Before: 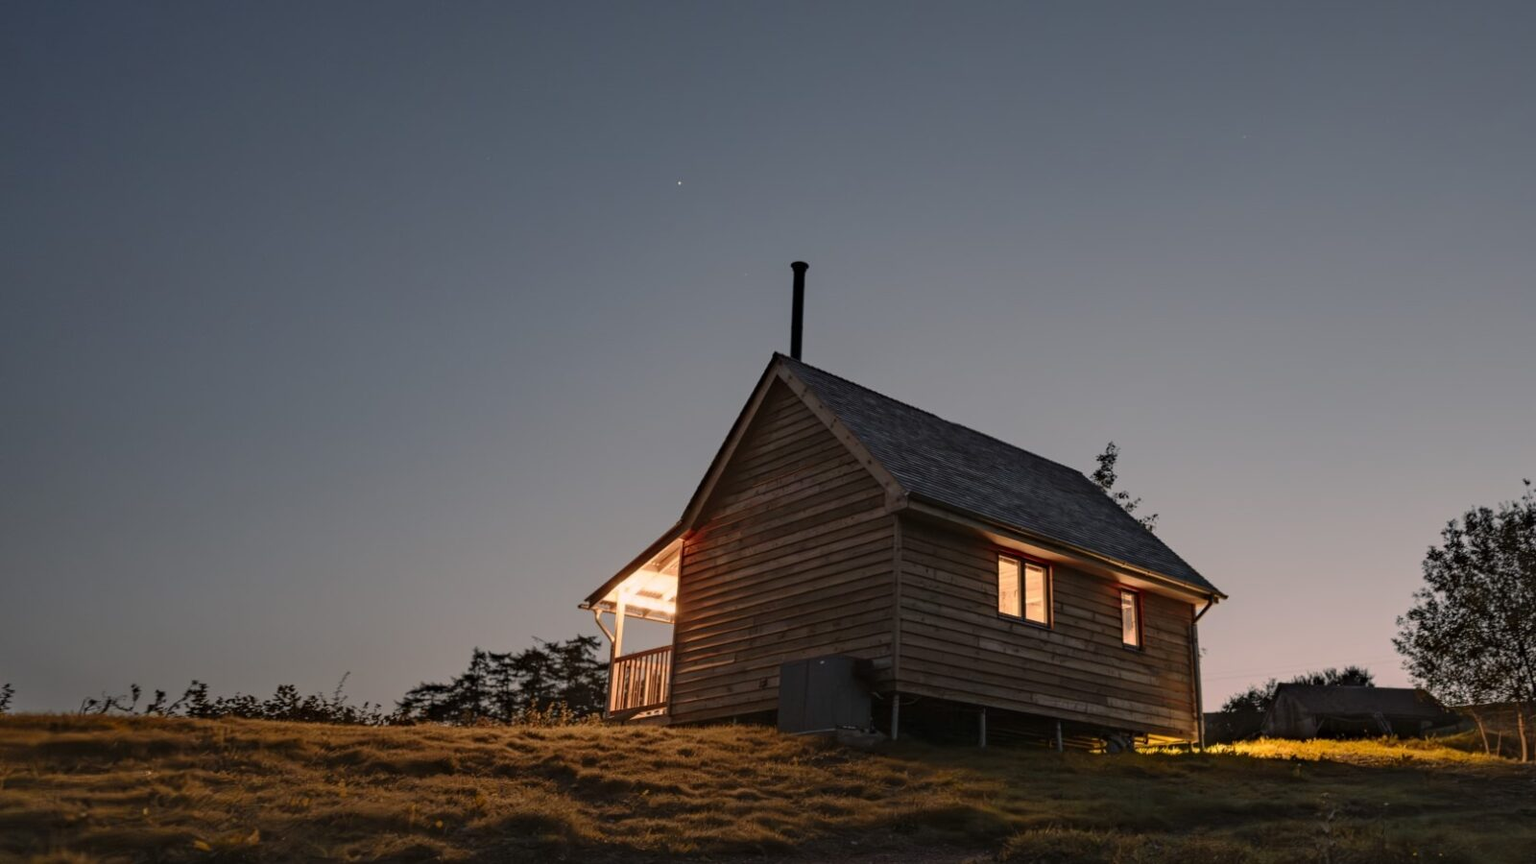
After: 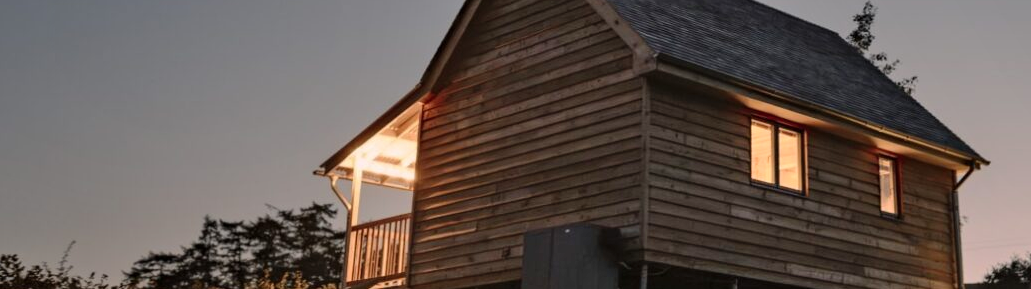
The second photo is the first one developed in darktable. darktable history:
crop: left 18.071%, top 51.009%, right 17.474%, bottom 16.798%
shadows and highlights: soften with gaussian
